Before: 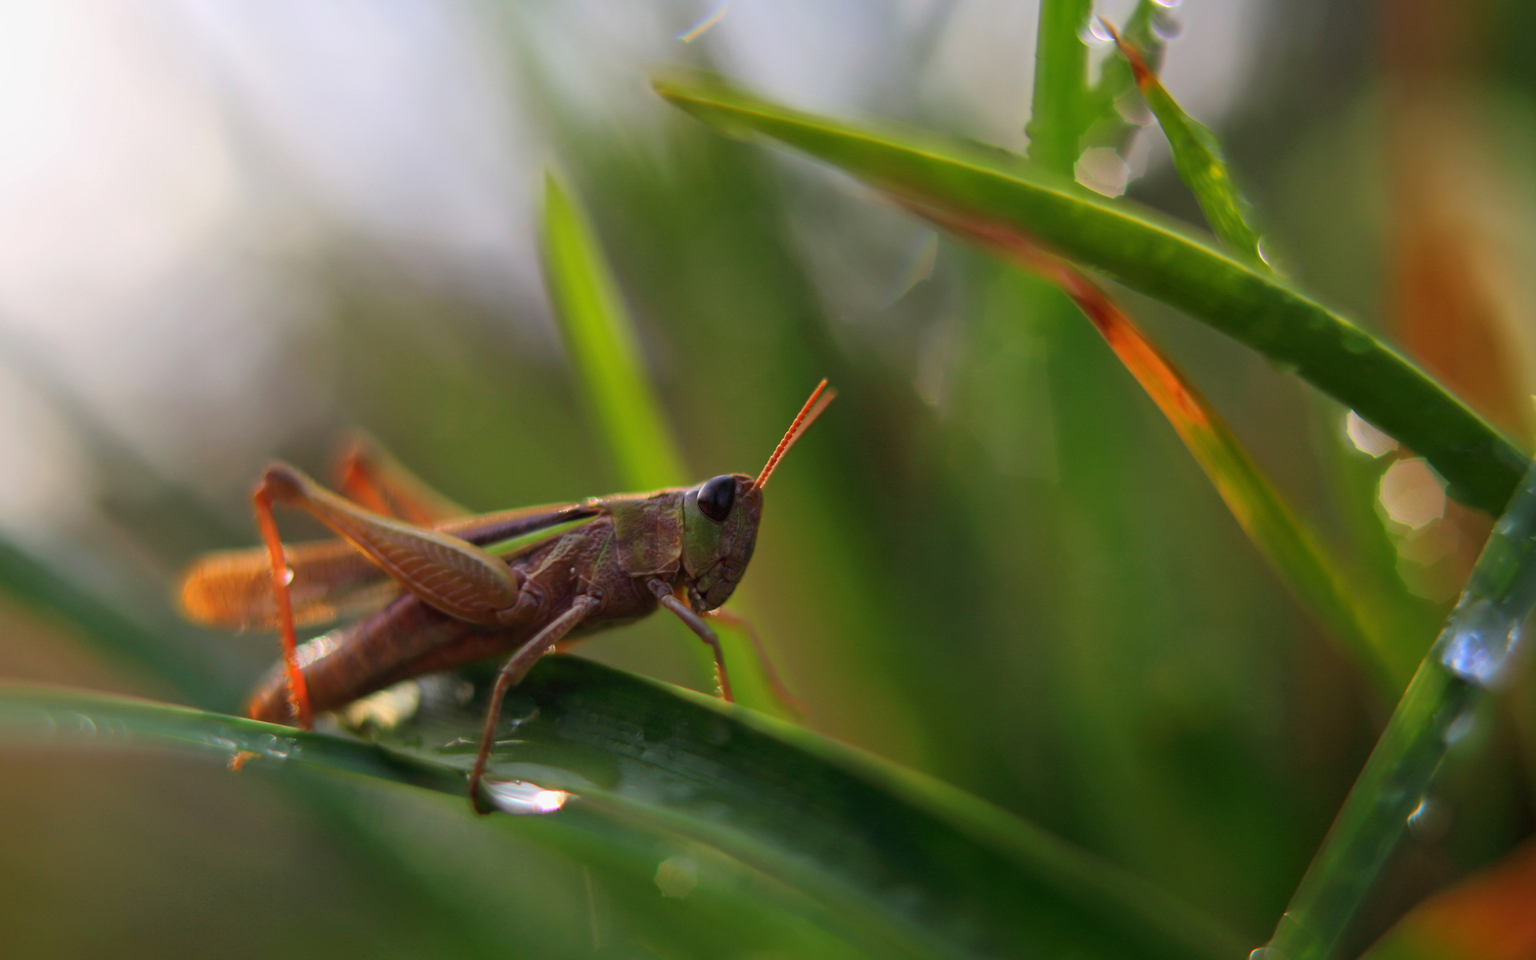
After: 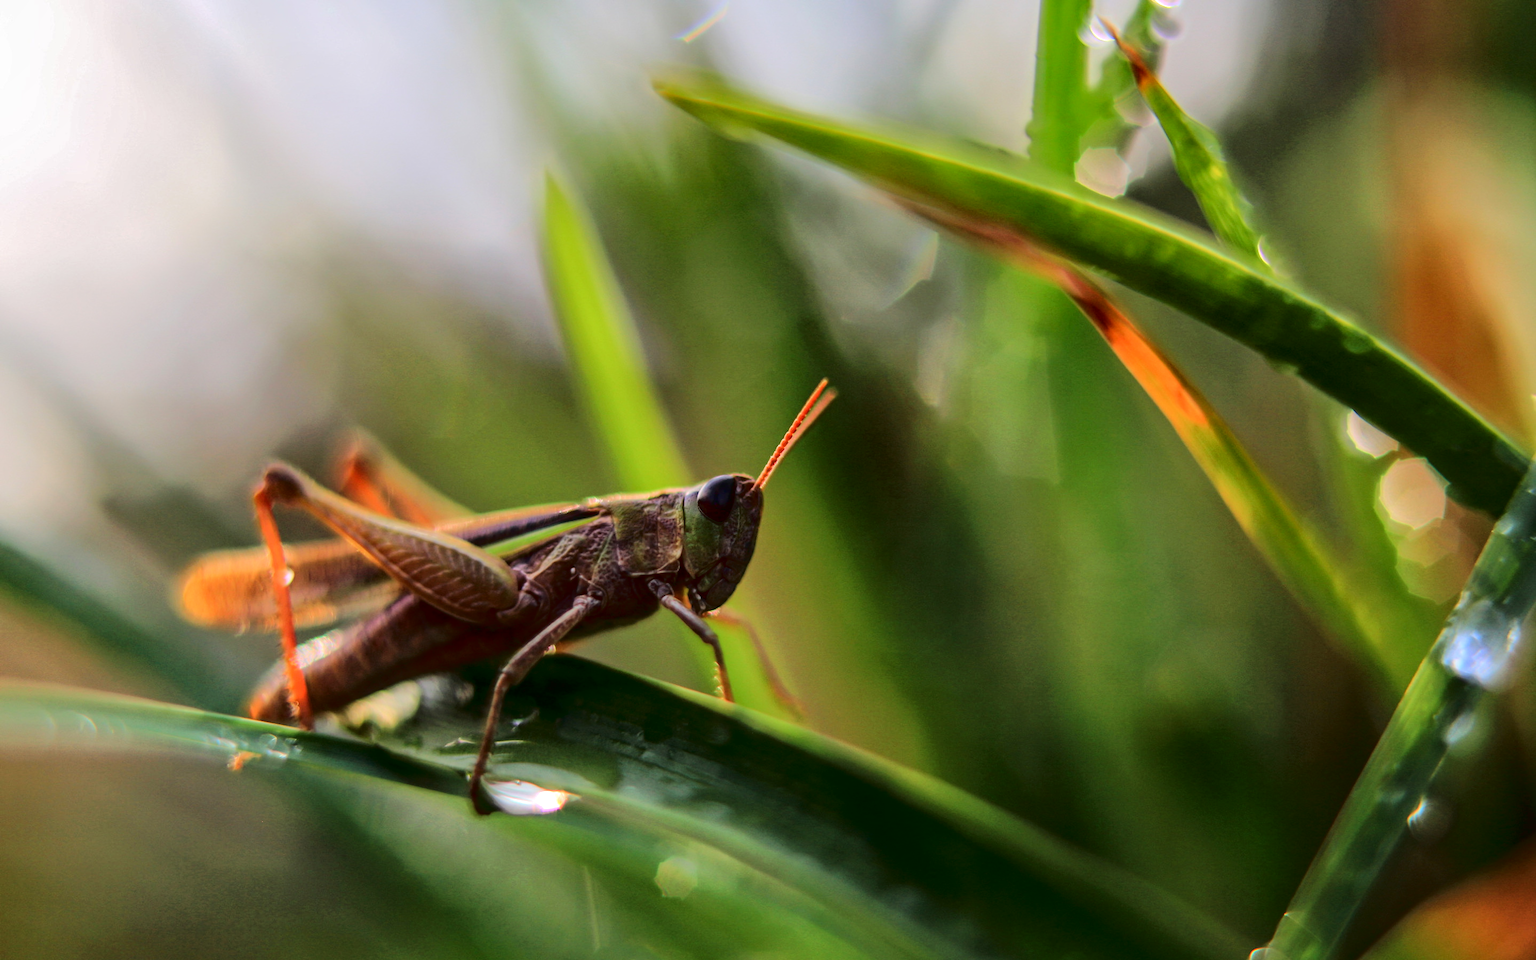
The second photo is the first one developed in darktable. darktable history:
local contrast: highlights 23%, detail 150%
tone curve: curves: ch0 [(0, 0) (0.003, 0.089) (0.011, 0.089) (0.025, 0.088) (0.044, 0.089) (0.069, 0.094) (0.1, 0.108) (0.136, 0.119) (0.177, 0.147) (0.224, 0.204) (0.277, 0.28) (0.335, 0.389) (0.399, 0.486) (0.468, 0.588) (0.543, 0.647) (0.623, 0.705) (0.709, 0.759) (0.801, 0.815) (0.898, 0.873) (1, 1)], color space Lab, linked channels, preserve colors none
